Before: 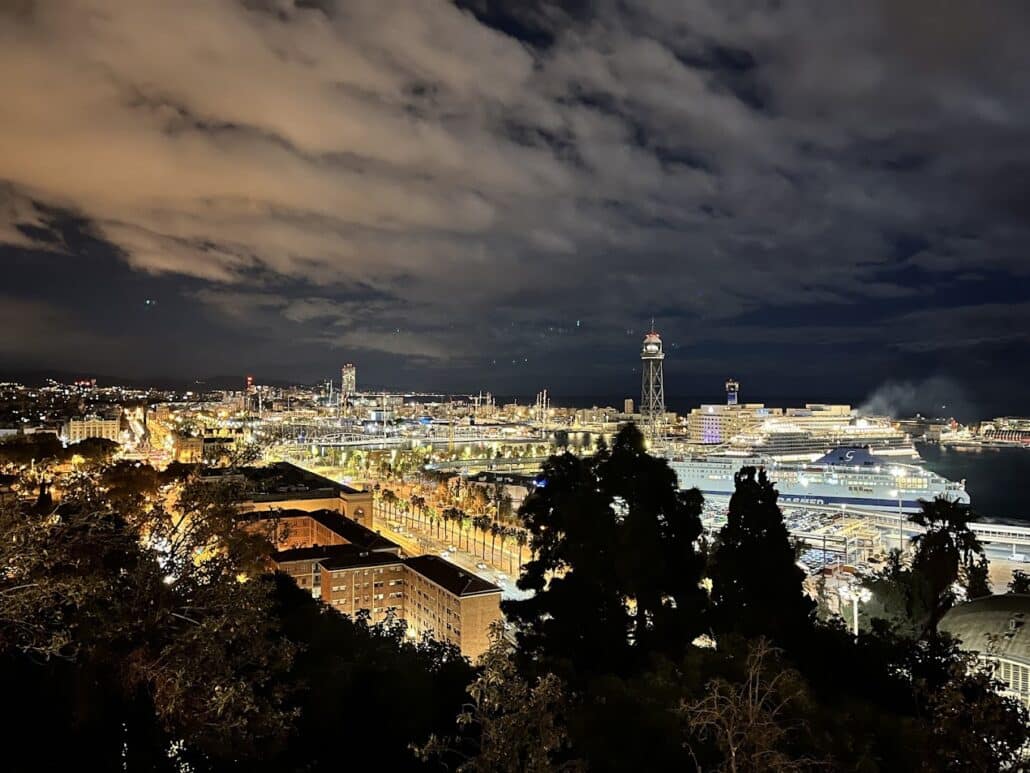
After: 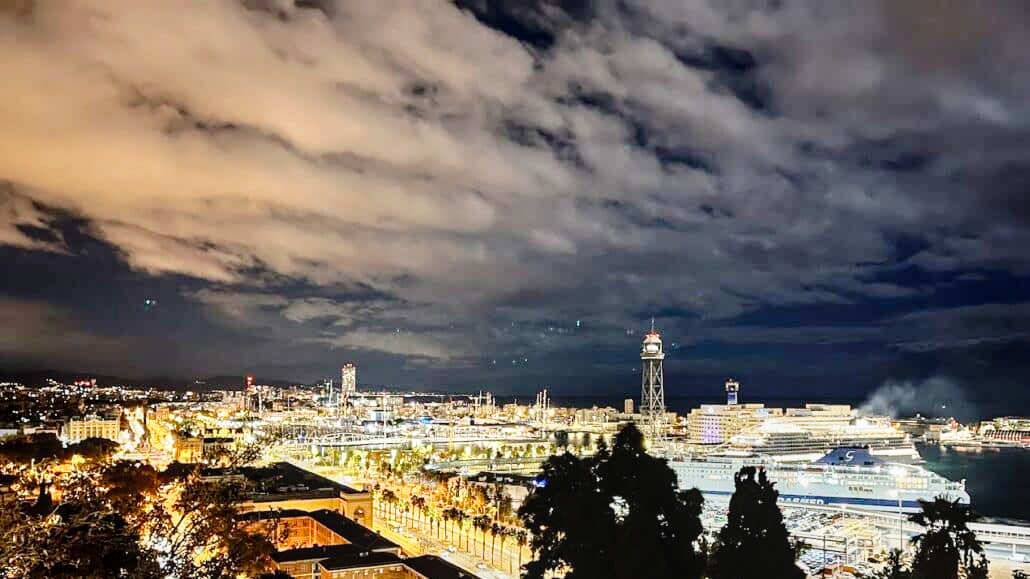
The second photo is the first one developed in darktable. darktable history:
base curve: curves: ch0 [(0, 0) (0.008, 0.007) (0.022, 0.029) (0.048, 0.089) (0.092, 0.197) (0.191, 0.399) (0.275, 0.534) (0.357, 0.65) (0.477, 0.78) (0.542, 0.833) (0.799, 0.973) (1, 1)], preserve colors none
local contrast: on, module defaults
crop: bottom 24.988%
